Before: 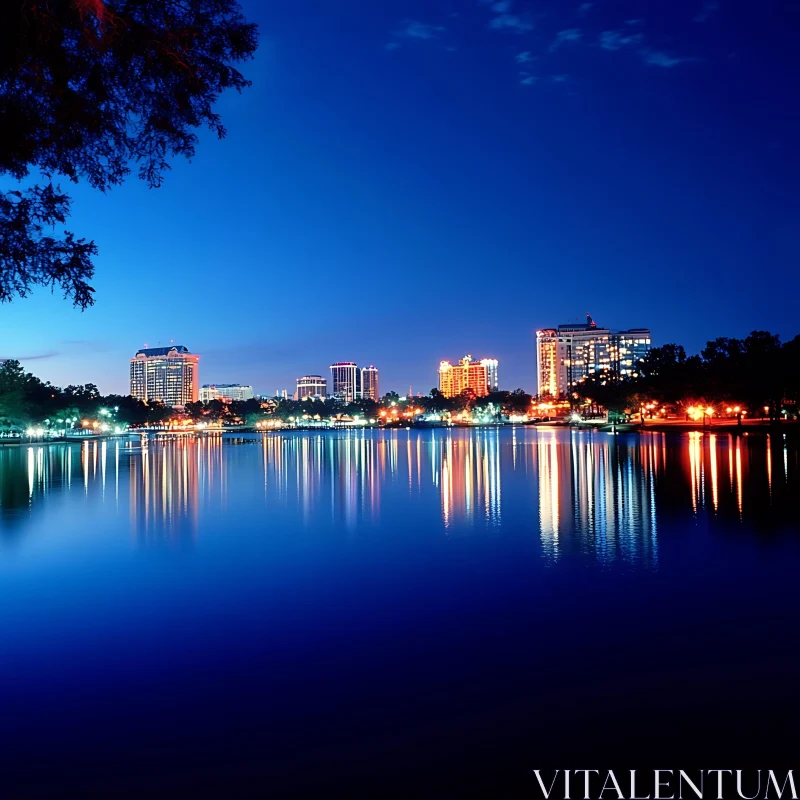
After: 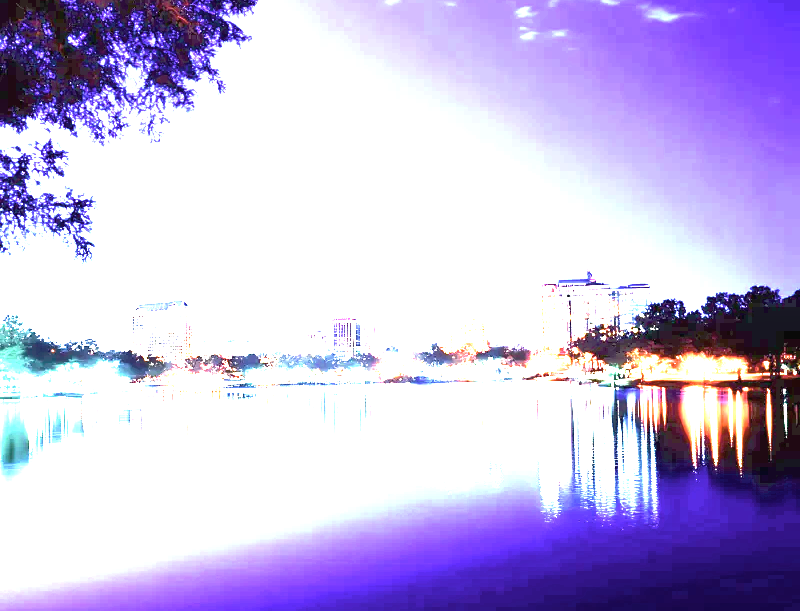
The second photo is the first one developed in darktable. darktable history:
exposure: black level correction 0, exposure 3.947 EV, compensate highlight preservation false
contrast brightness saturation: contrast 0.052
crop: top 5.682%, bottom 17.853%
color correction: highlights a* 5.49, highlights b* 5.17, saturation 0.636
color balance rgb: shadows lift › chroma 0.943%, shadows lift › hue 113.86°, perceptual saturation grading › global saturation 21.236%, perceptual saturation grading › highlights -19.868%, perceptual saturation grading › shadows 29.571%, perceptual brilliance grading › highlights 47.205%, perceptual brilliance grading › mid-tones 21.554%, perceptual brilliance grading › shadows -6.1%, global vibrance 18.852%
tone equalizer: -8 EV -0.499 EV, -7 EV -0.292 EV, -6 EV -0.077 EV, -5 EV 0.447 EV, -4 EV 0.946 EV, -3 EV 0.775 EV, -2 EV -0.009 EV, -1 EV 0.124 EV, +0 EV -0.02 EV
